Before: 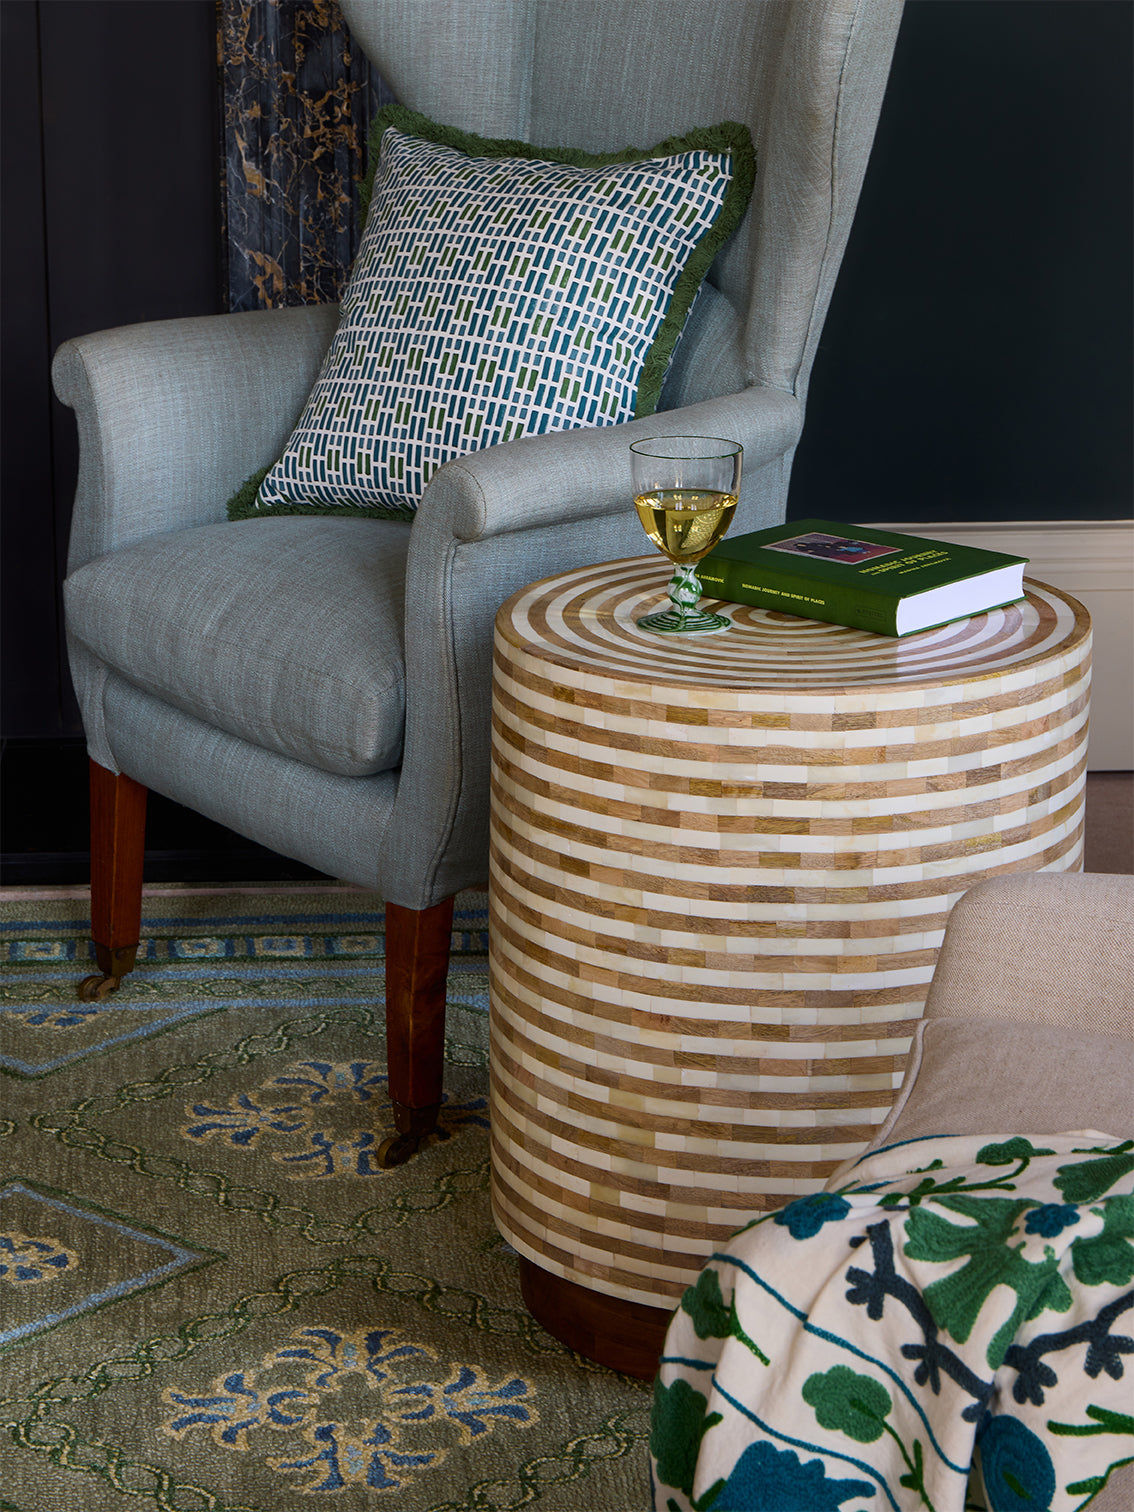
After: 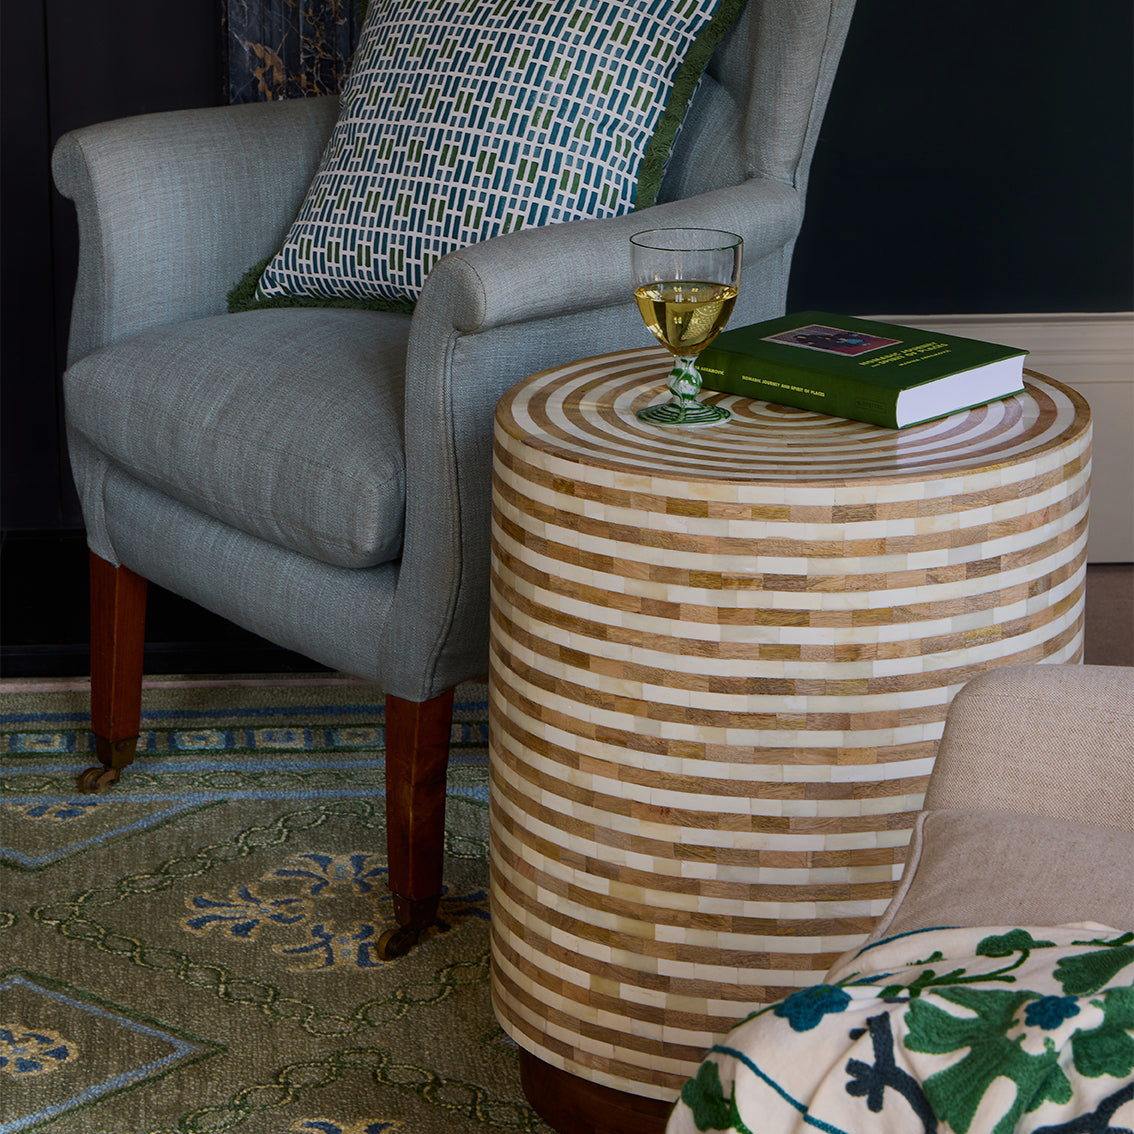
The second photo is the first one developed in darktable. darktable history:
crop: top 13.819%, bottom 11.169%
graduated density: on, module defaults
